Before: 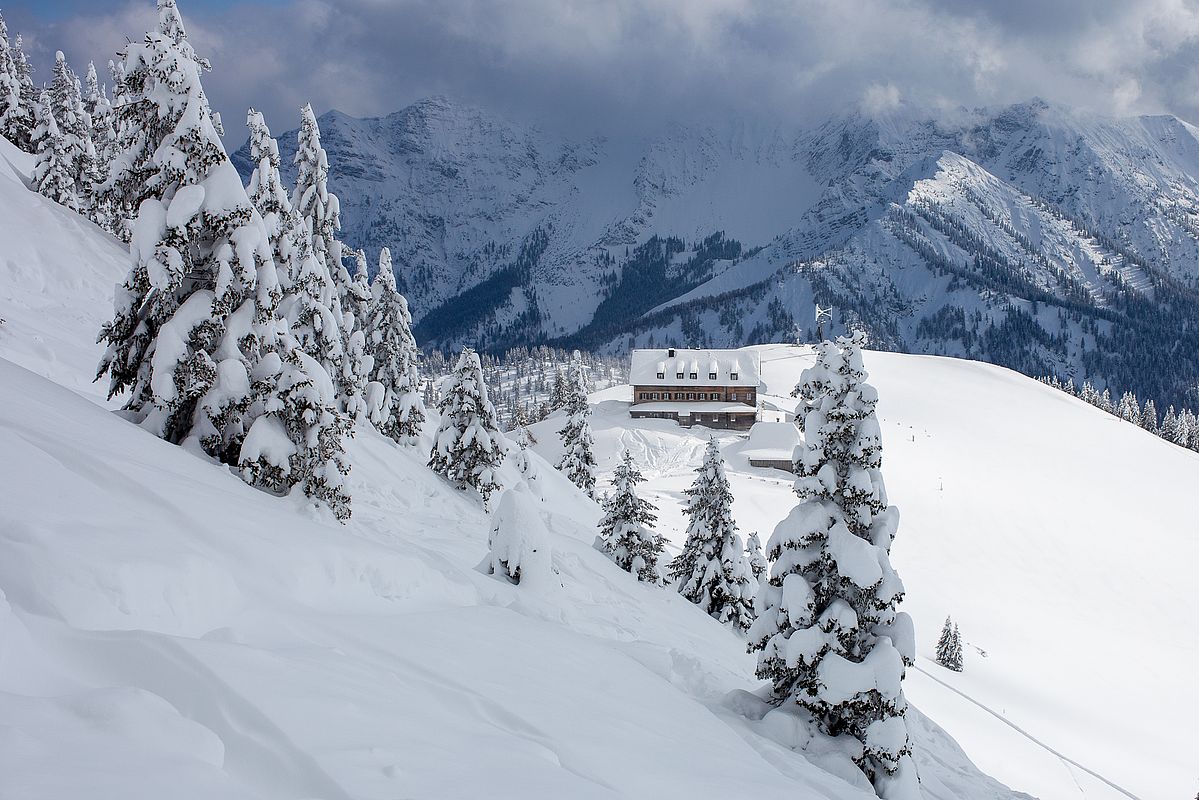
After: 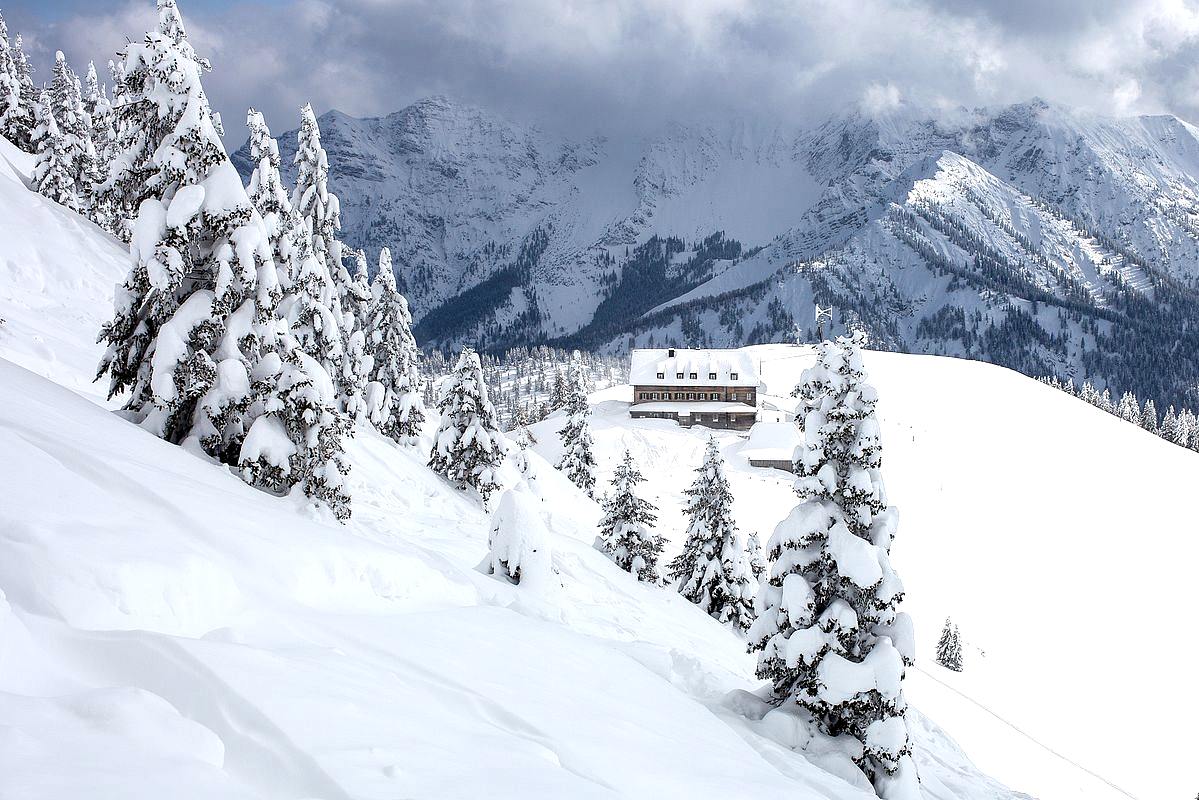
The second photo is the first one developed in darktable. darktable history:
contrast brightness saturation: contrast 0.062, brightness -0.006, saturation -0.235
exposure: black level correction 0, exposure 0.691 EV, compensate highlight preservation false
local contrast: highlights 107%, shadows 102%, detail 119%, midtone range 0.2
